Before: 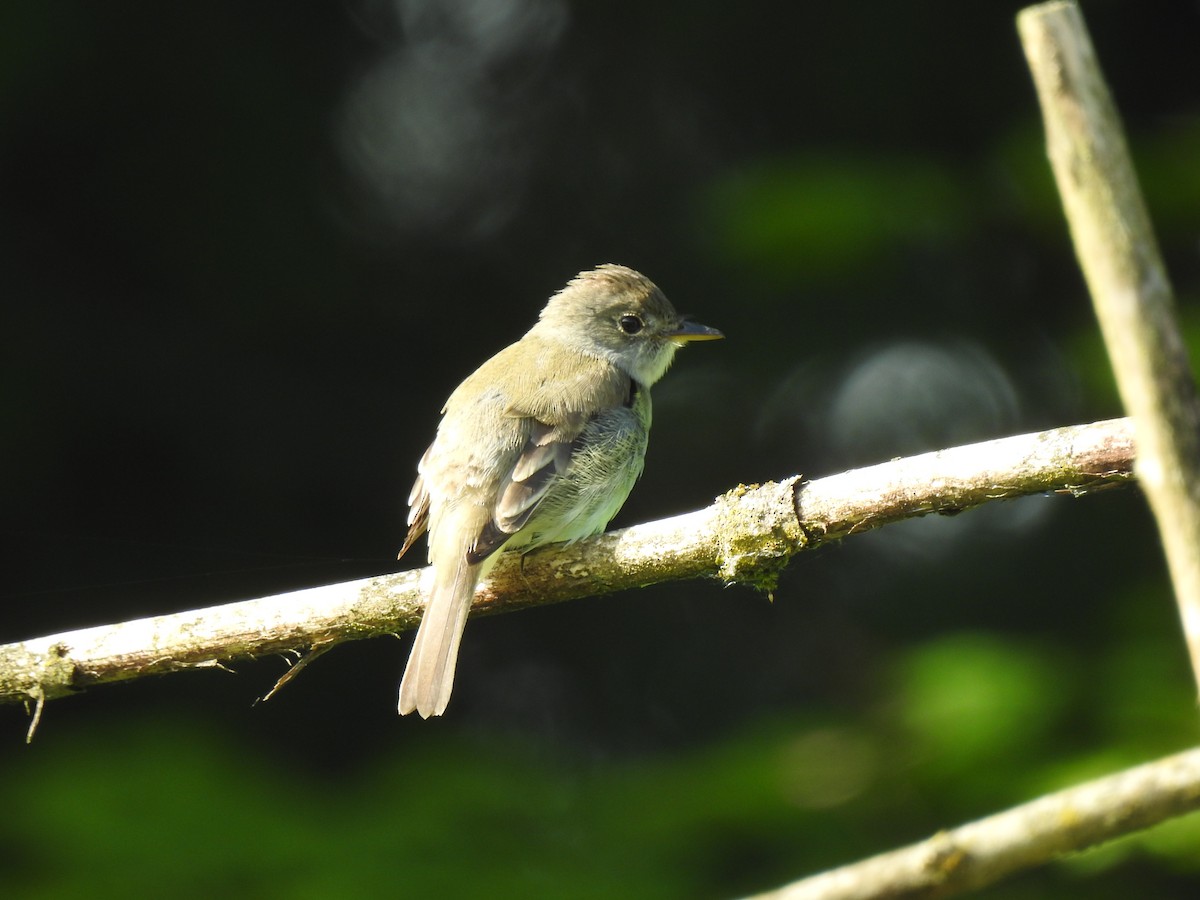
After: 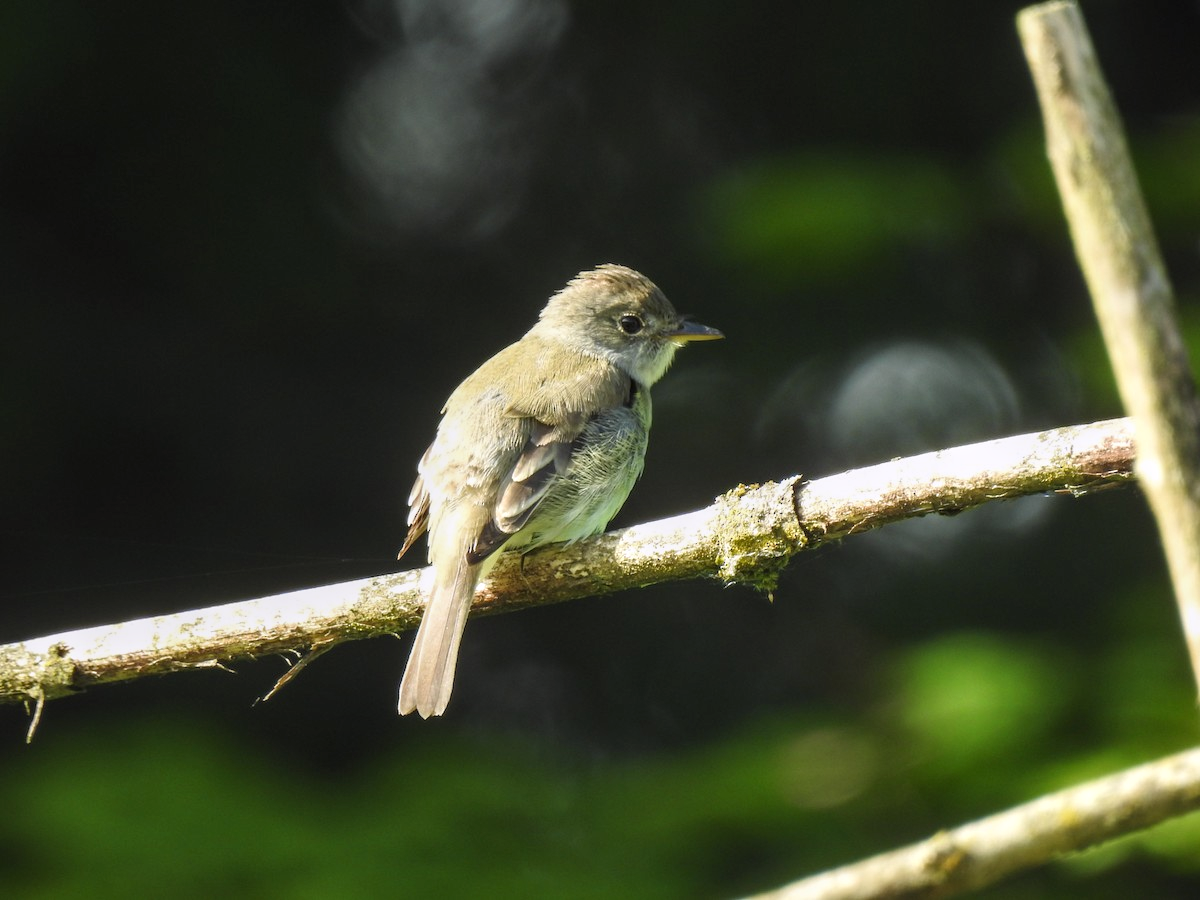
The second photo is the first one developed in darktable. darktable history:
white balance: red 1.009, blue 1.027
local contrast: on, module defaults
